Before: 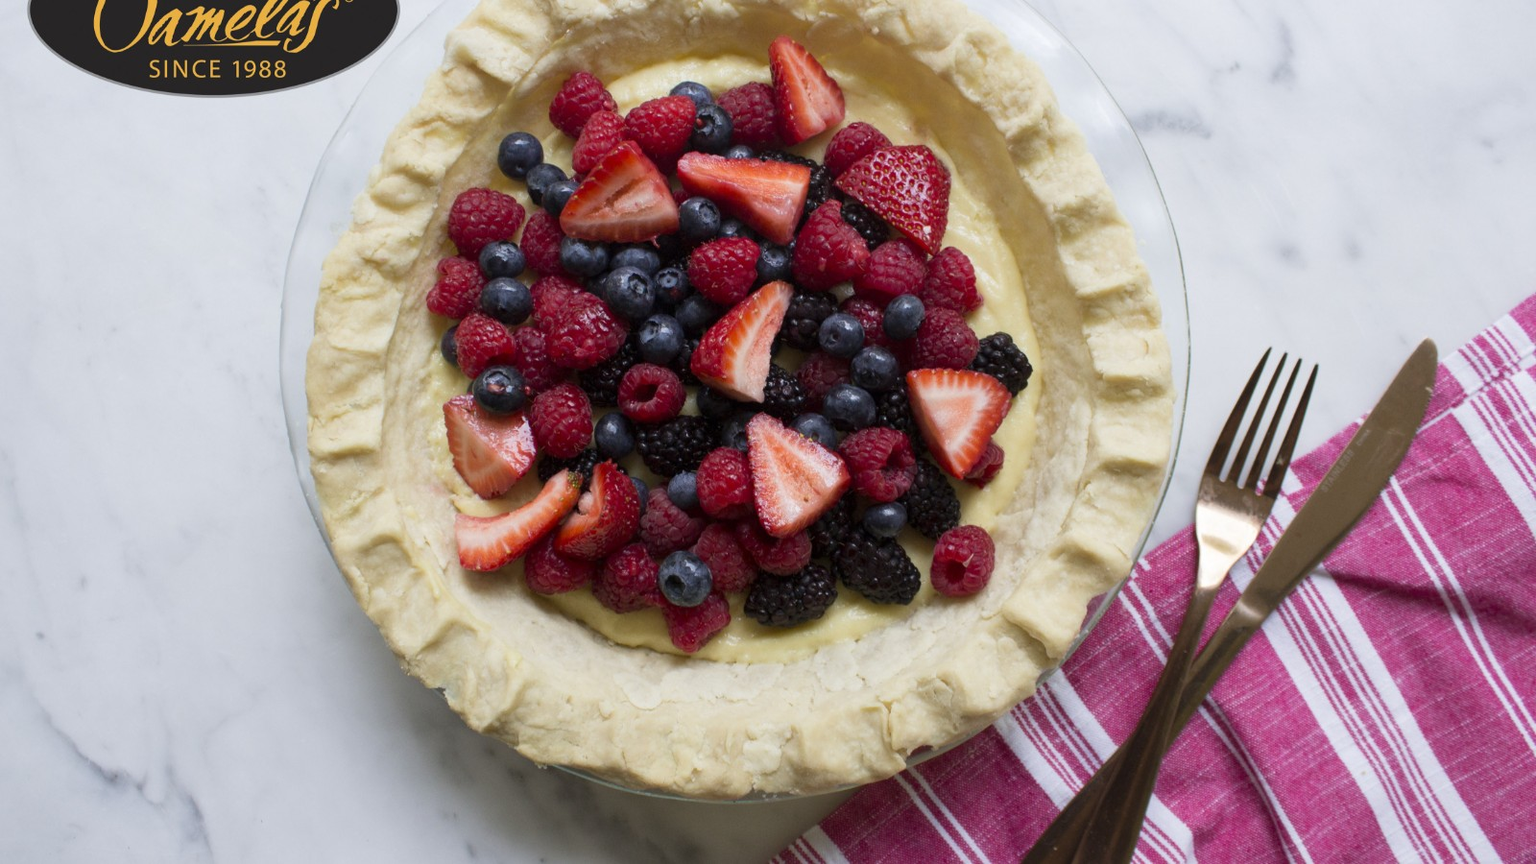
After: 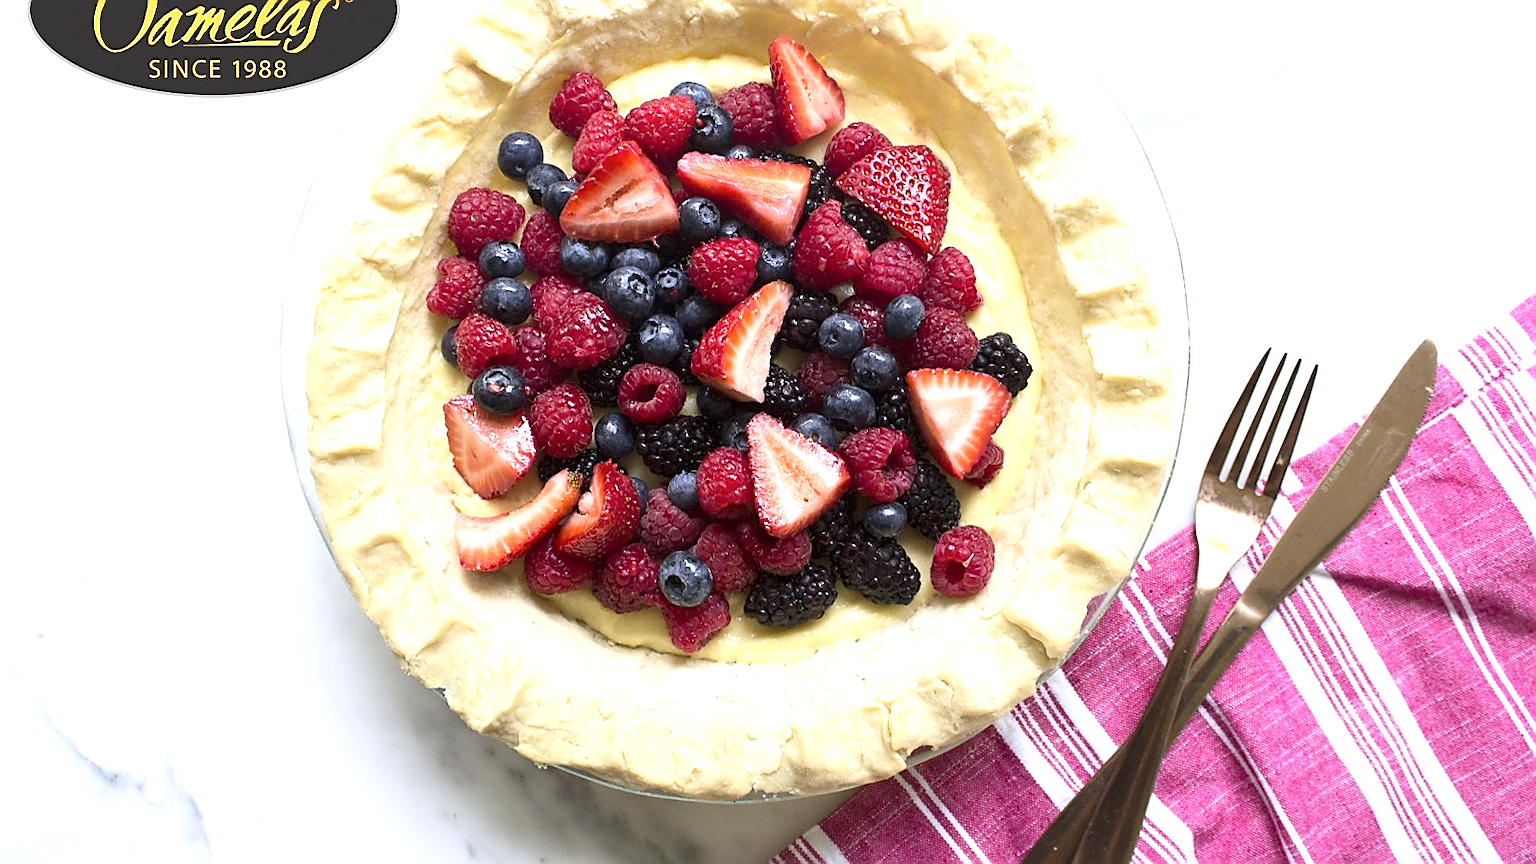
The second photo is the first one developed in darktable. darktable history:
exposure: exposure 1 EV, compensate highlight preservation false
sharpen: radius 1.408, amount 1.254, threshold 0.838
contrast brightness saturation: contrast 0.147, brightness 0.052
